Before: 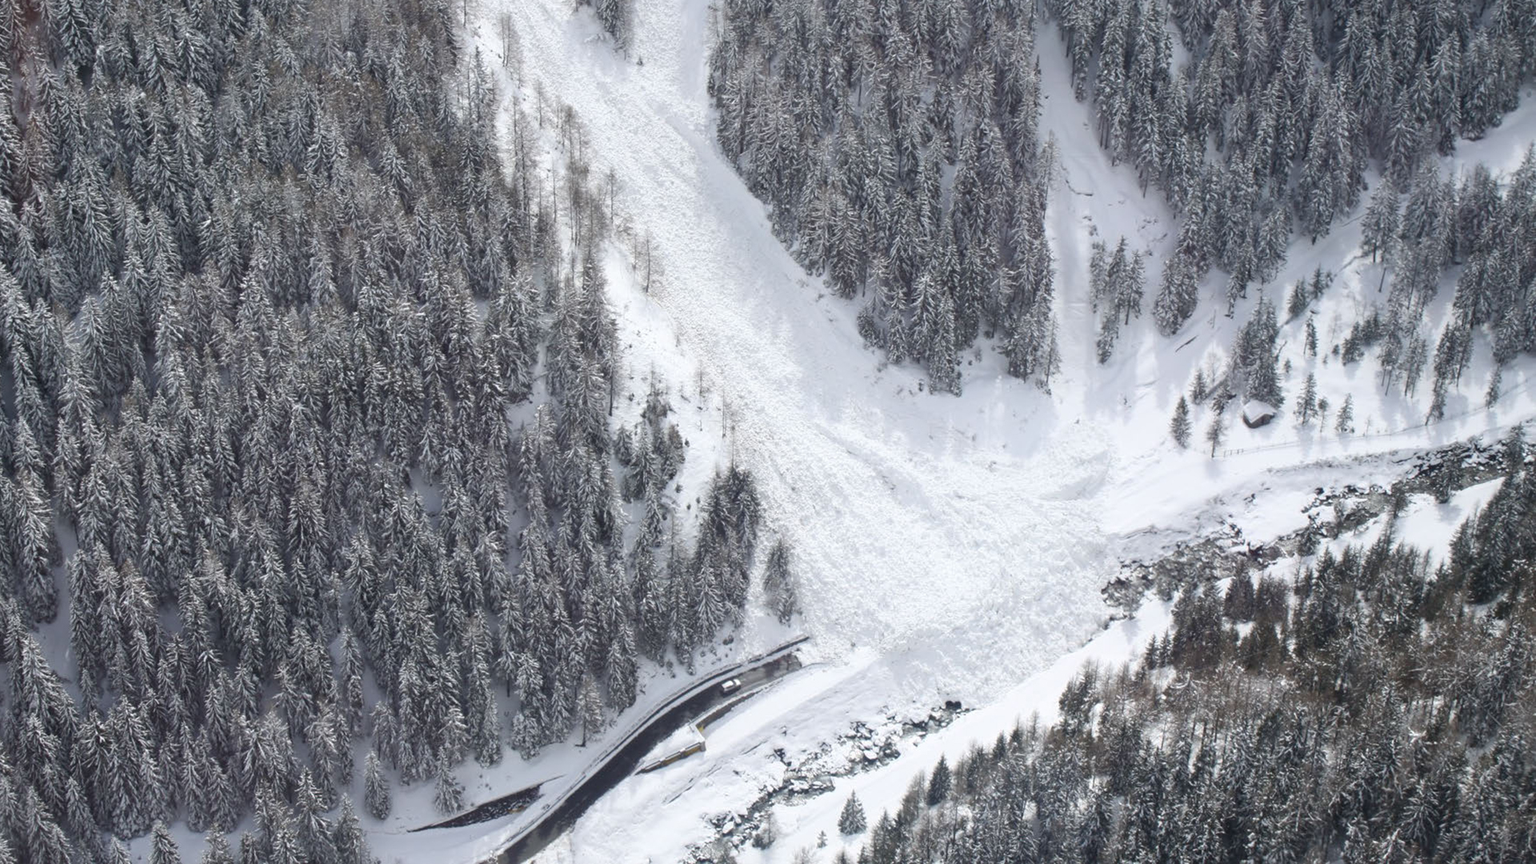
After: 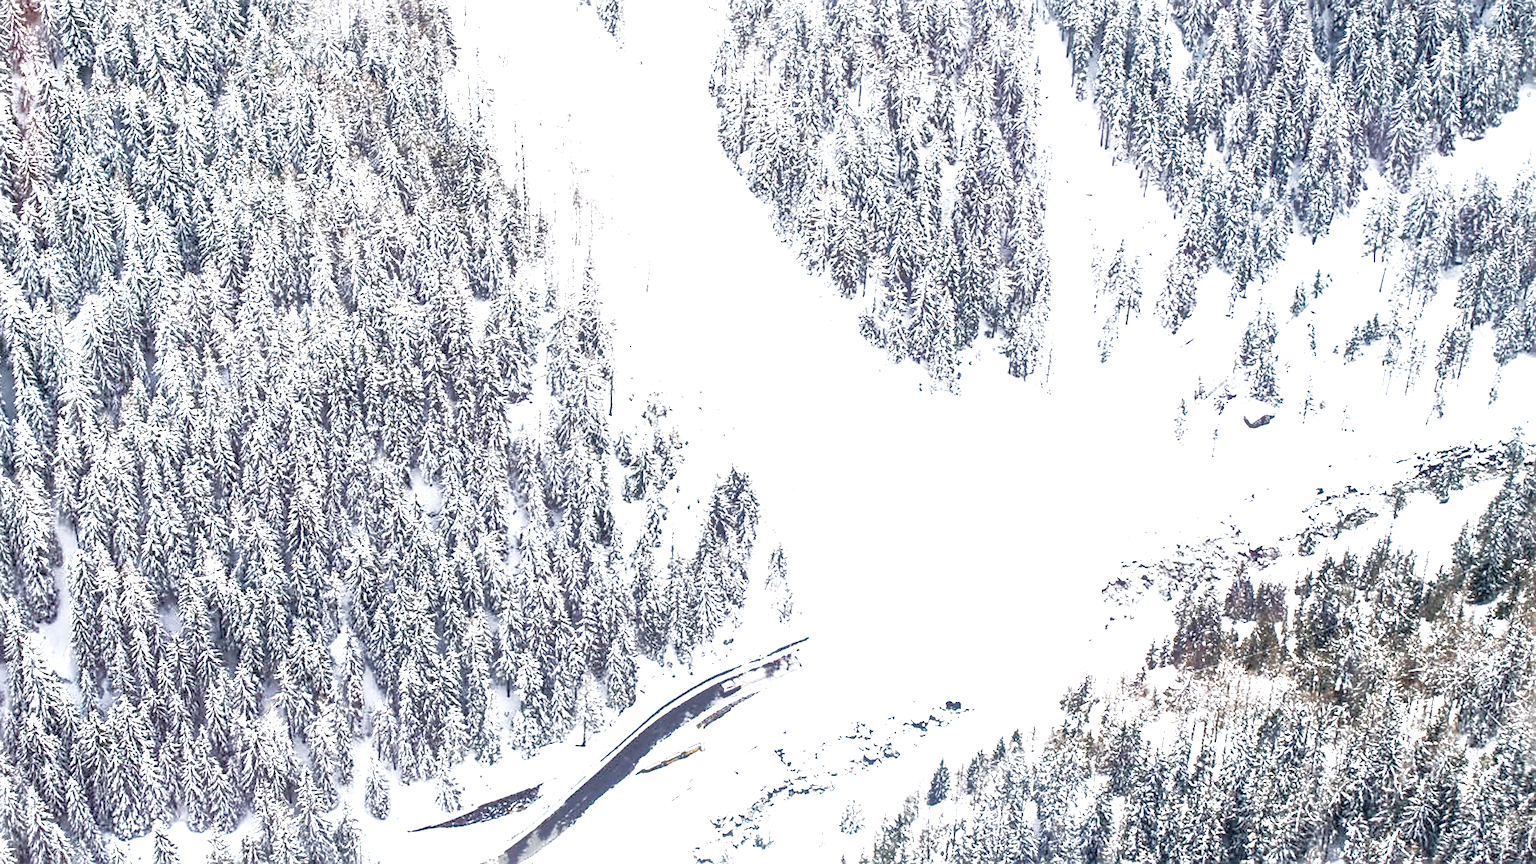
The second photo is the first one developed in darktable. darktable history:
local contrast: highlights 20%, shadows 70%, detail 170%
base curve: curves: ch0 [(0, 0) (0.026, 0.03) (0.109, 0.232) (0.351, 0.748) (0.669, 0.968) (1, 1)], preserve colors none
sharpen: on, module defaults
exposure: black level correction 0, exposure 1.6 EV, compensate exposure bias true, compensate highlight preservation false
shadows and highlights: on, module defaults
tone equalizer: on, module defaults
